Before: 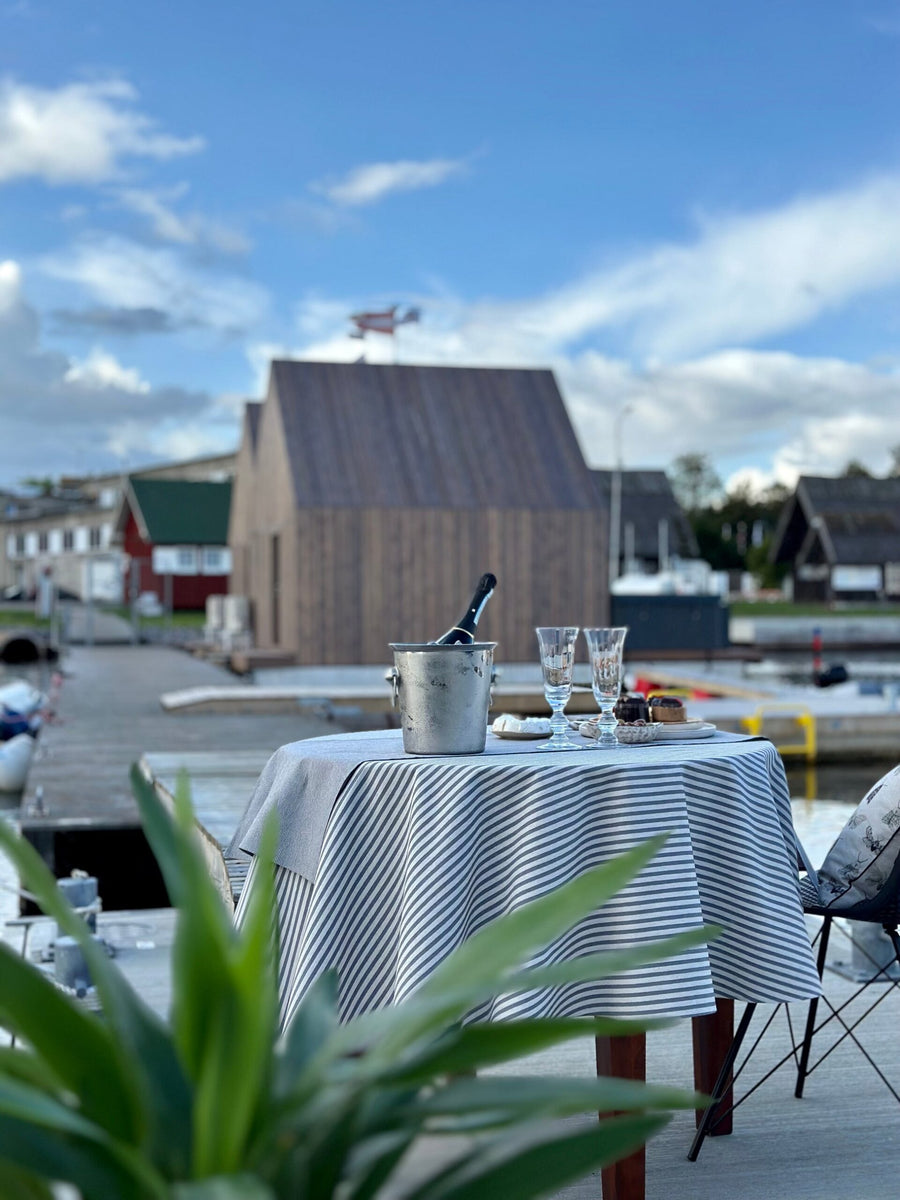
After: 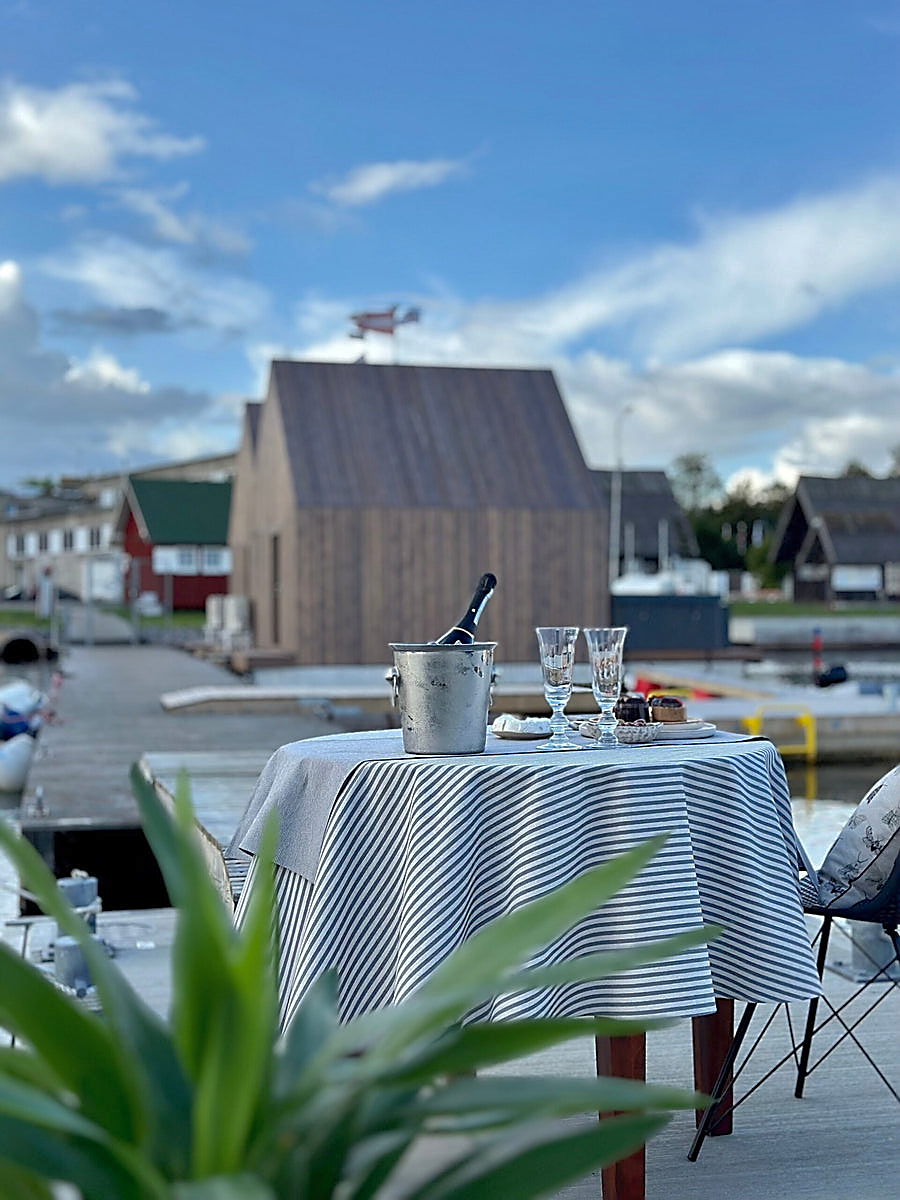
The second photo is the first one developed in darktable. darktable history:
shadows and highlights: on, module defaults
sharpen: radius 1.39, amount 1.268, threshold 0.607
